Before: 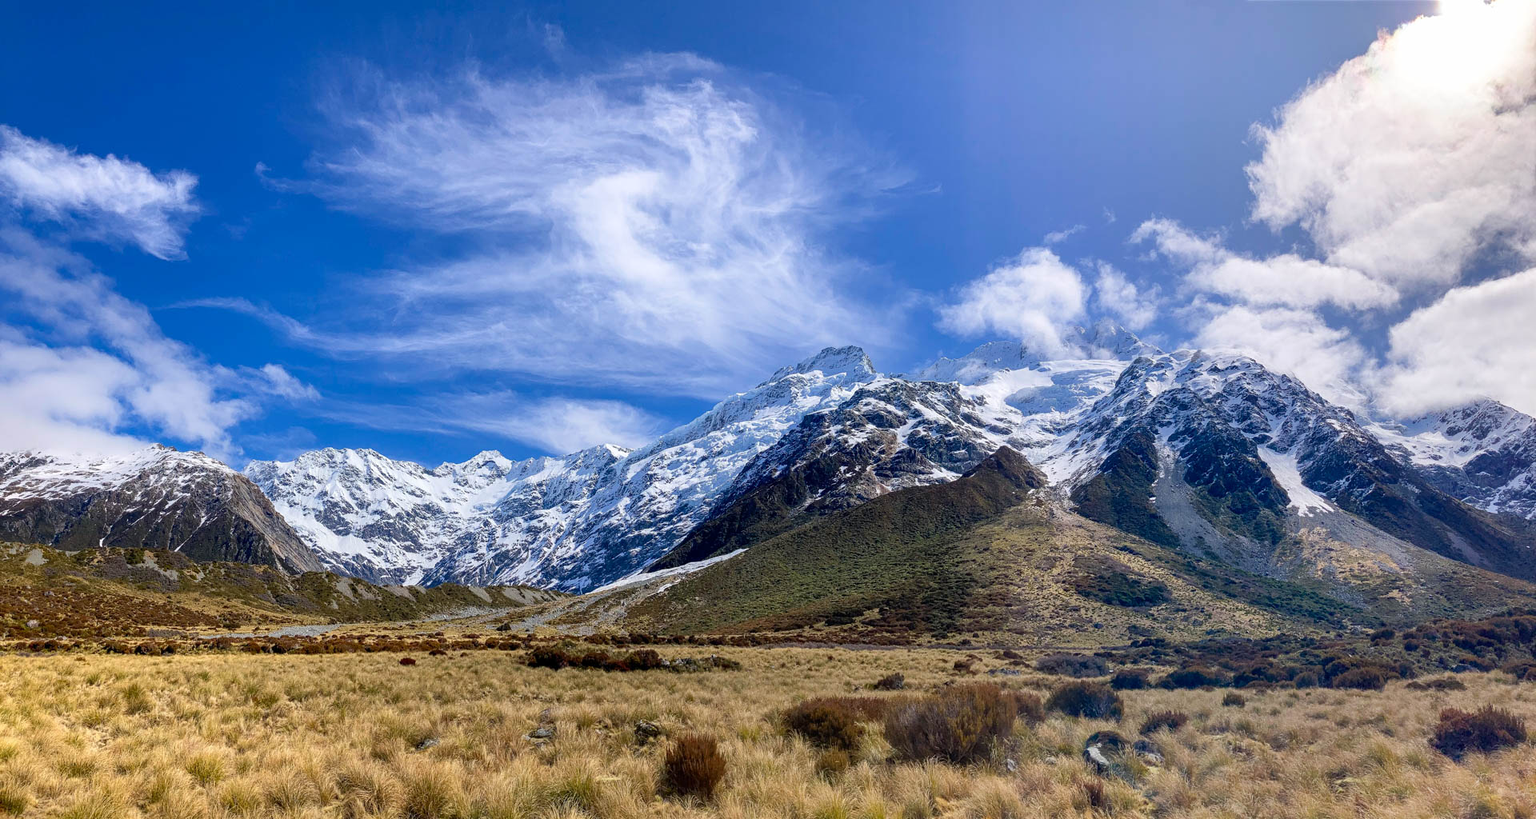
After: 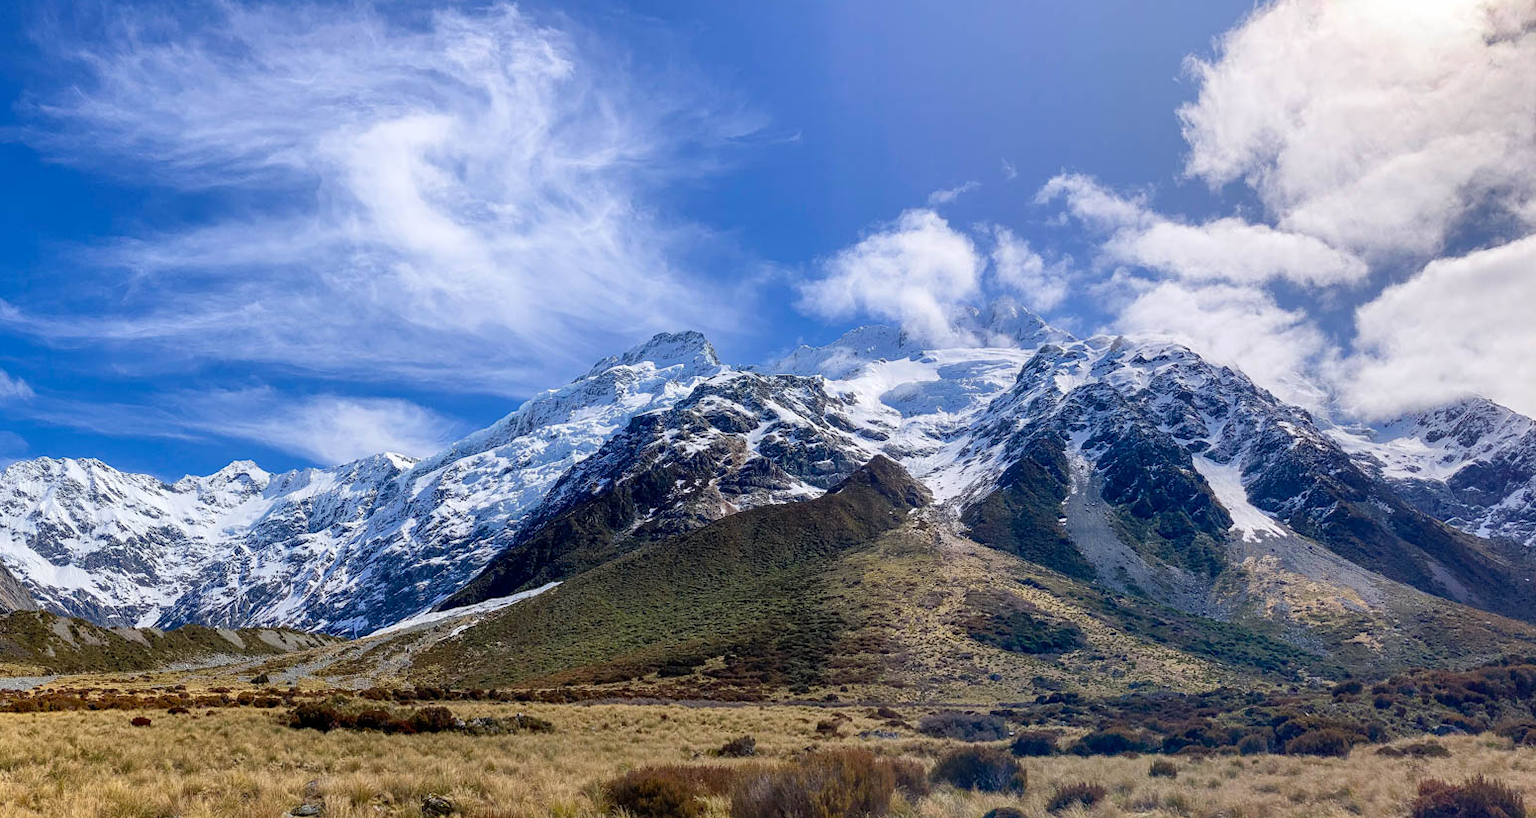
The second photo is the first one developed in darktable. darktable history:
white balance: emerald 1
crop: left 19.159%, top 9.58%, bottom 9.58%
